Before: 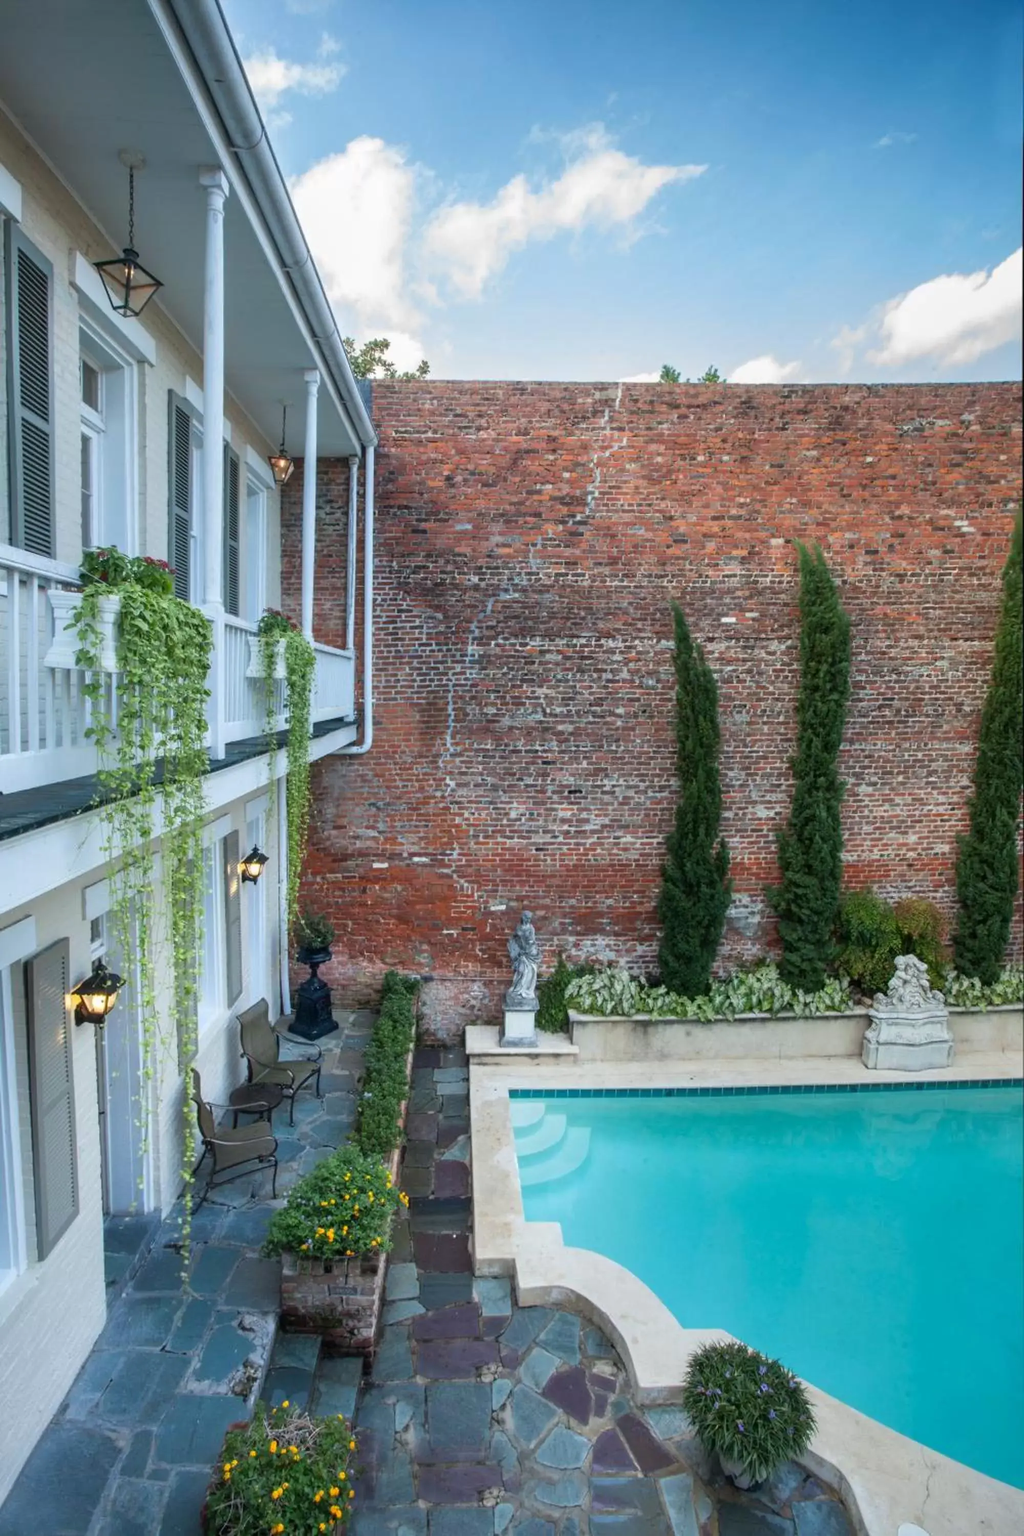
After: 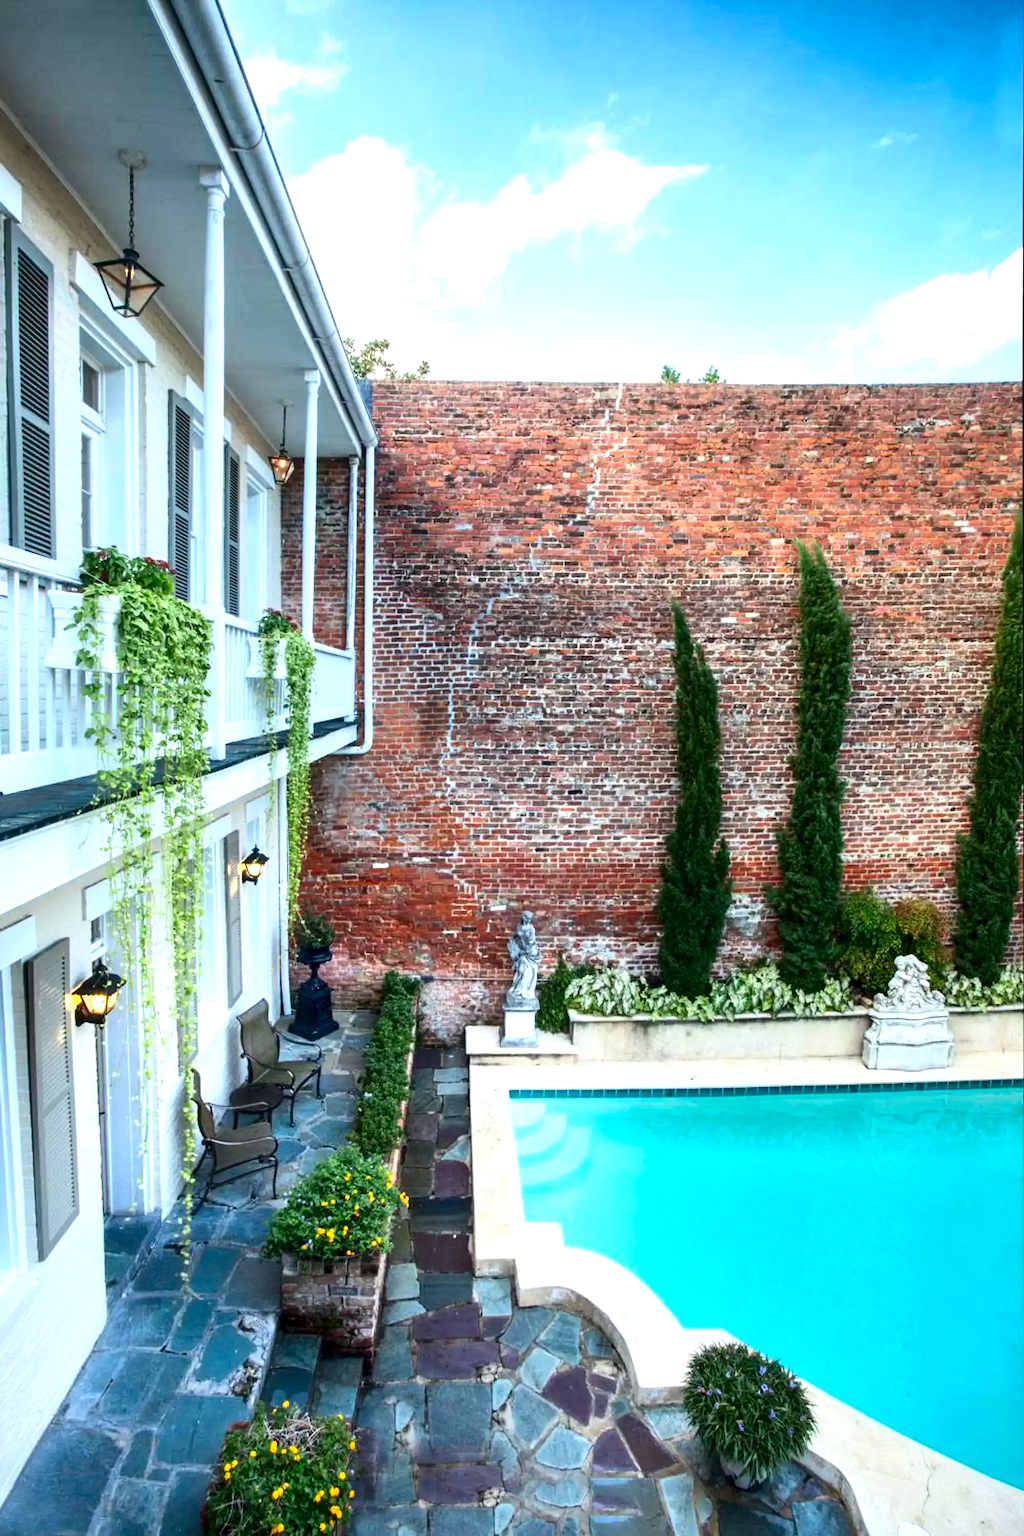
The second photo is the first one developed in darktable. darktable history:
exposure: exposure 0.81 EV, compensate highlight preservation false
contrast brightness saturation: contrast 0.213, brightness -0.103, saturation 0.205
local contrast: highlights 104%, shadows 99%, detail 120%, midtone range 0.2
